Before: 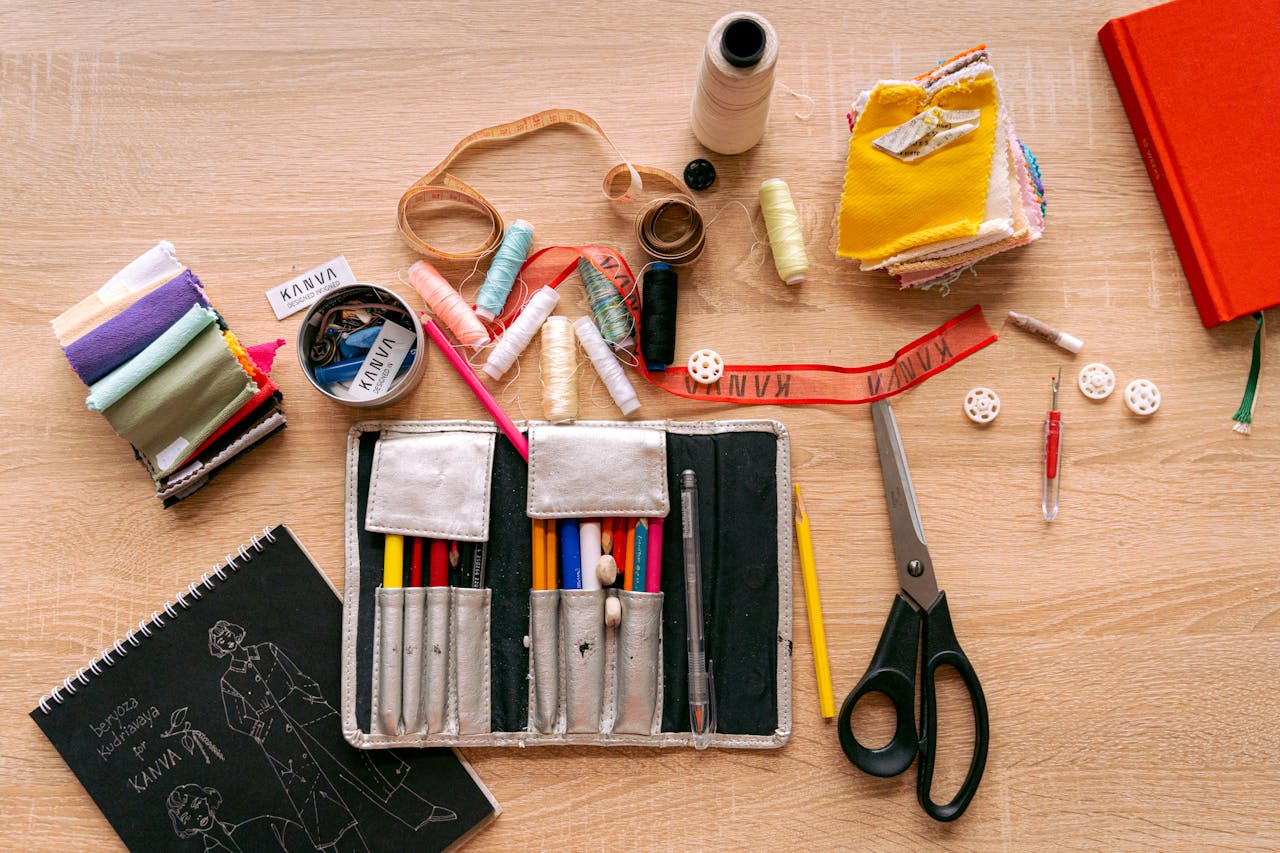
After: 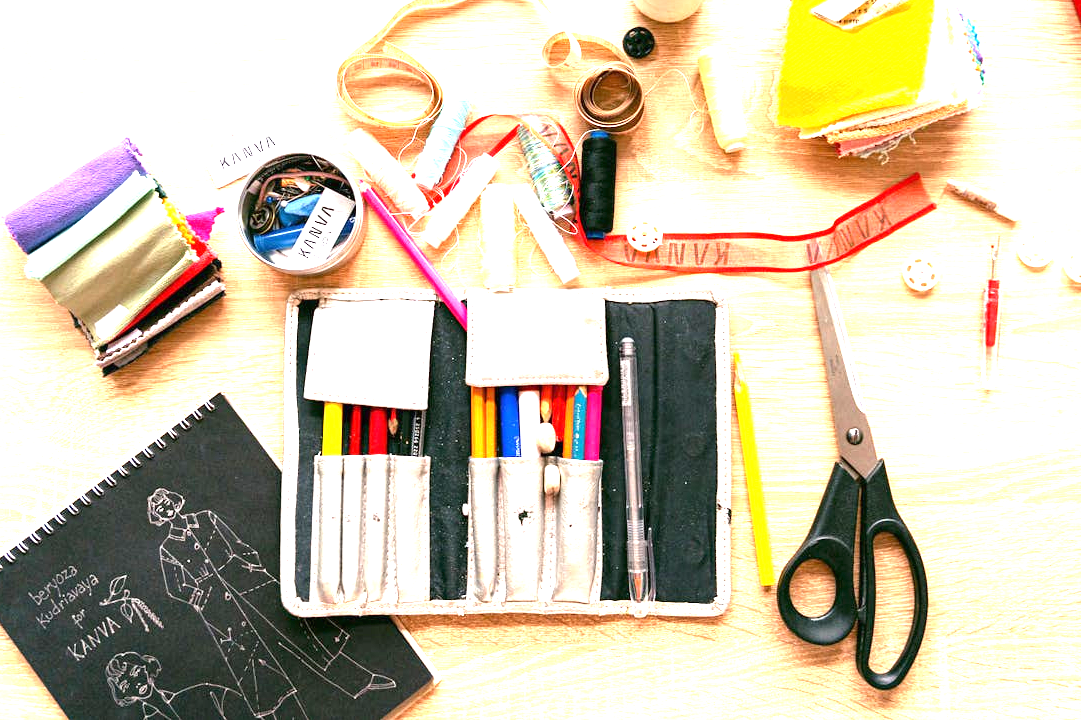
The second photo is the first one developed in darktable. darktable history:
crop and rotate: left 4.842%, top 15.51%, right 10.668%
exposure: black level correction 0, exposure 1.975 EV, compensate exposure bias true, compensate highlight preservation false
